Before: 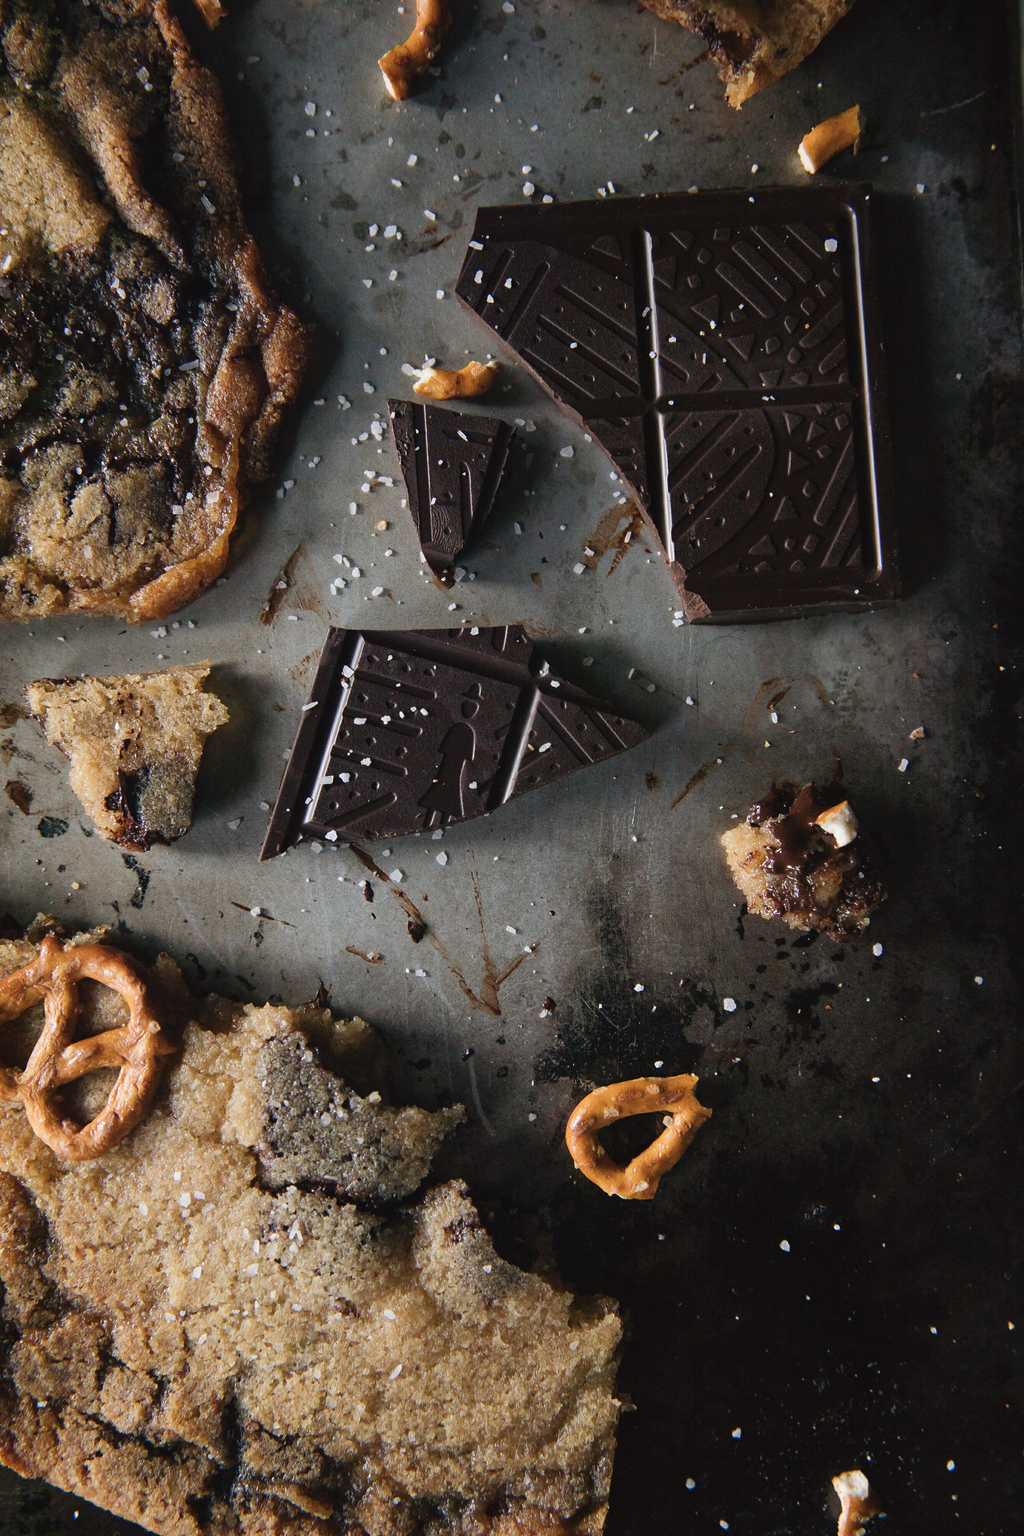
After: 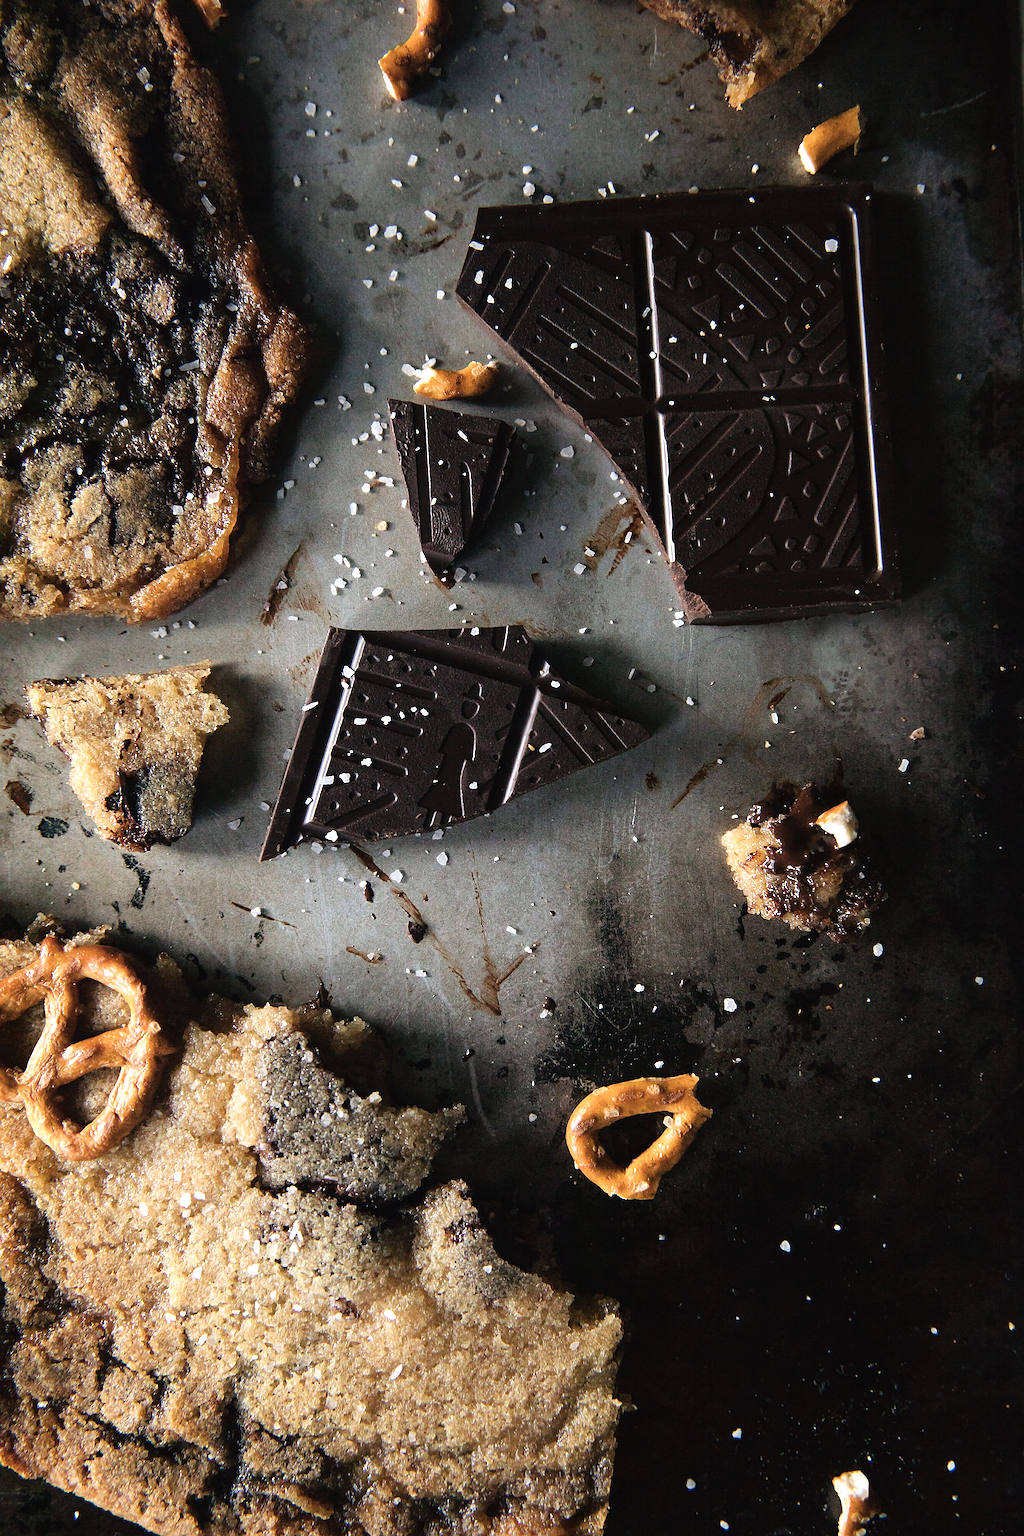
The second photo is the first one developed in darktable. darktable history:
sharpen: on, module defaults
tone equalizer: -8 EV -0.748 EV, -7 EV -0.693 EV, -6 EV -0.6 EV, -5 EV -0.397 EV, -3 EV 0.404 EV, -2 EV 0.6 EV, -1 EV 0.701 EV, +0 EV 0.752 EV, mask exposure compensation -0.496 EV
